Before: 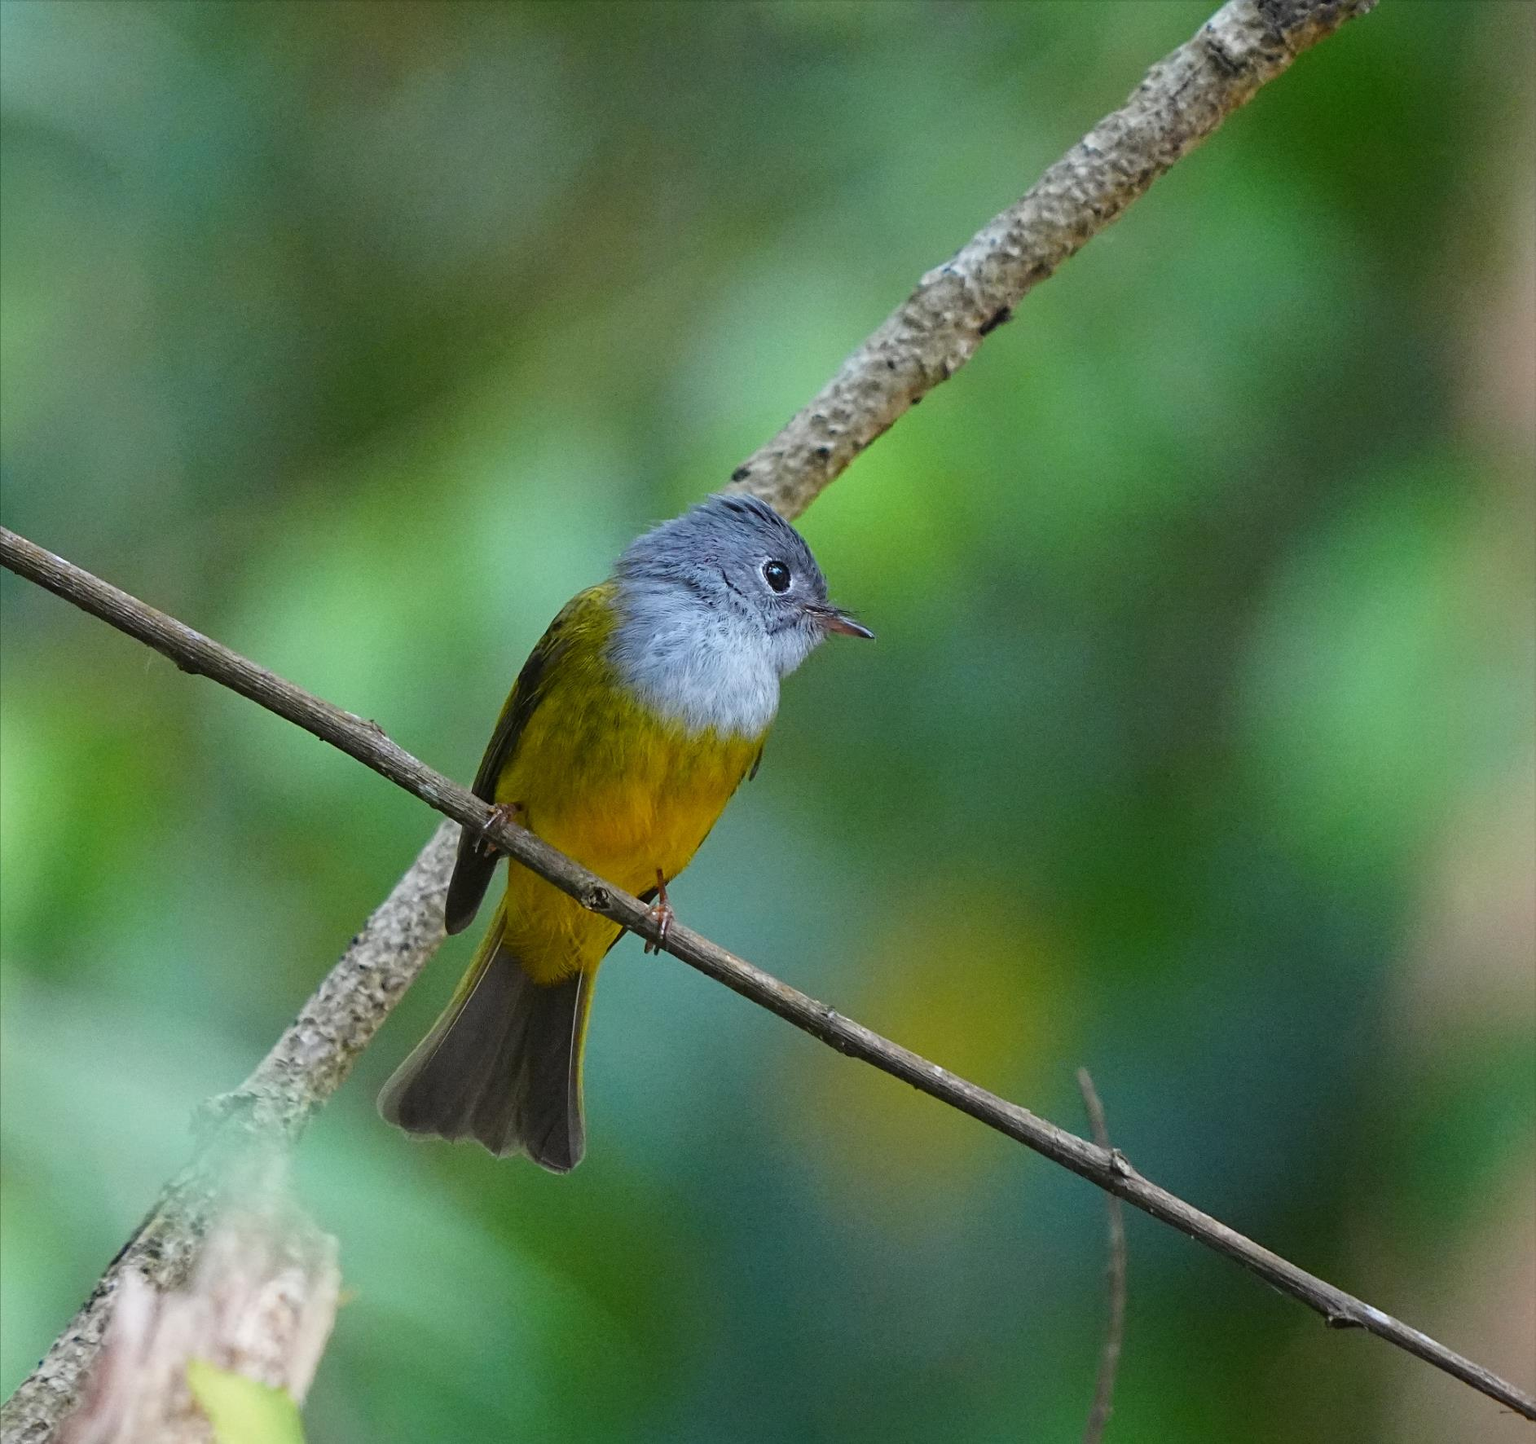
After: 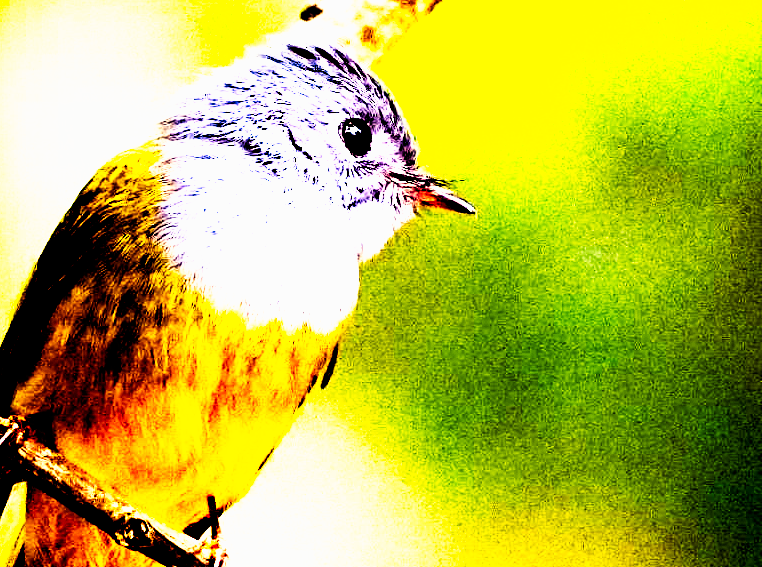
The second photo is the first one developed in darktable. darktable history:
filmic rgb: black relative exposure -2.85 EV, white relative exposure 4.56 EV, hardness 1.77, contrast 1.25, preserve chrominance no, color science v5 (2021)
color balance rgb: shadows lift › chroma 6.43%, shadows lift › hue 305.74°, highlights gain › chroma 2.43%, highlights gain › hue 35.74°, global offset › chroma 0.28%, global offset › hue 320.29°, linear chroma grading › global chroma 5.5%, perceptual saturation grading › global saturation 30%, contrast 5.15%
white balance: red 1.138, green 0.996, blue 0.812
crop: left 31.751%, top 32.172%, right 27.8%, bottom 35.83%
rgb curve: curves: ch0 [(0, 0) (0.21, 0.15) (0.24, 0.21) (0.5, 0.75) (0.75, 0.96) (0.89, 0.99) (1, 1)]; ch1 [(0, 0.02) (0.21, 0.13) (0.25, 0.2) (0.5, 0.67) (0.75, 0.9) (0.89, 0.97) (1, 1)]; ch2 [(0, 0.02) (0.21, 0.13) (0.25, 0.2) (0.5, 0.67) (0.75, 0.9) (0.89, 0.97) (1, 1)], compensate middle gray true
color contrast: green-magenta contrast 0.85, blue-yellow contrast 1.25, unbound 0
tone curve: curves: ch0 [(0, 0) (0.003, 0) (0.011, 0) (0.025, 0) (0.044, 0.001) (0.069, 0.003) (0.1, 0.003) (0.136, 0.006) (0.177, 0.014) (0.224, 0.056) (0.277, 0.128) (0.335, 0.218) (0.399, 0.346) (0.468, 0.512) (0.543, 0.713) (0.623, 0.898) (0.709, 0.987) (0.801, 0.99) (0.898, 0.99) (1, 1)], preserve colors none
